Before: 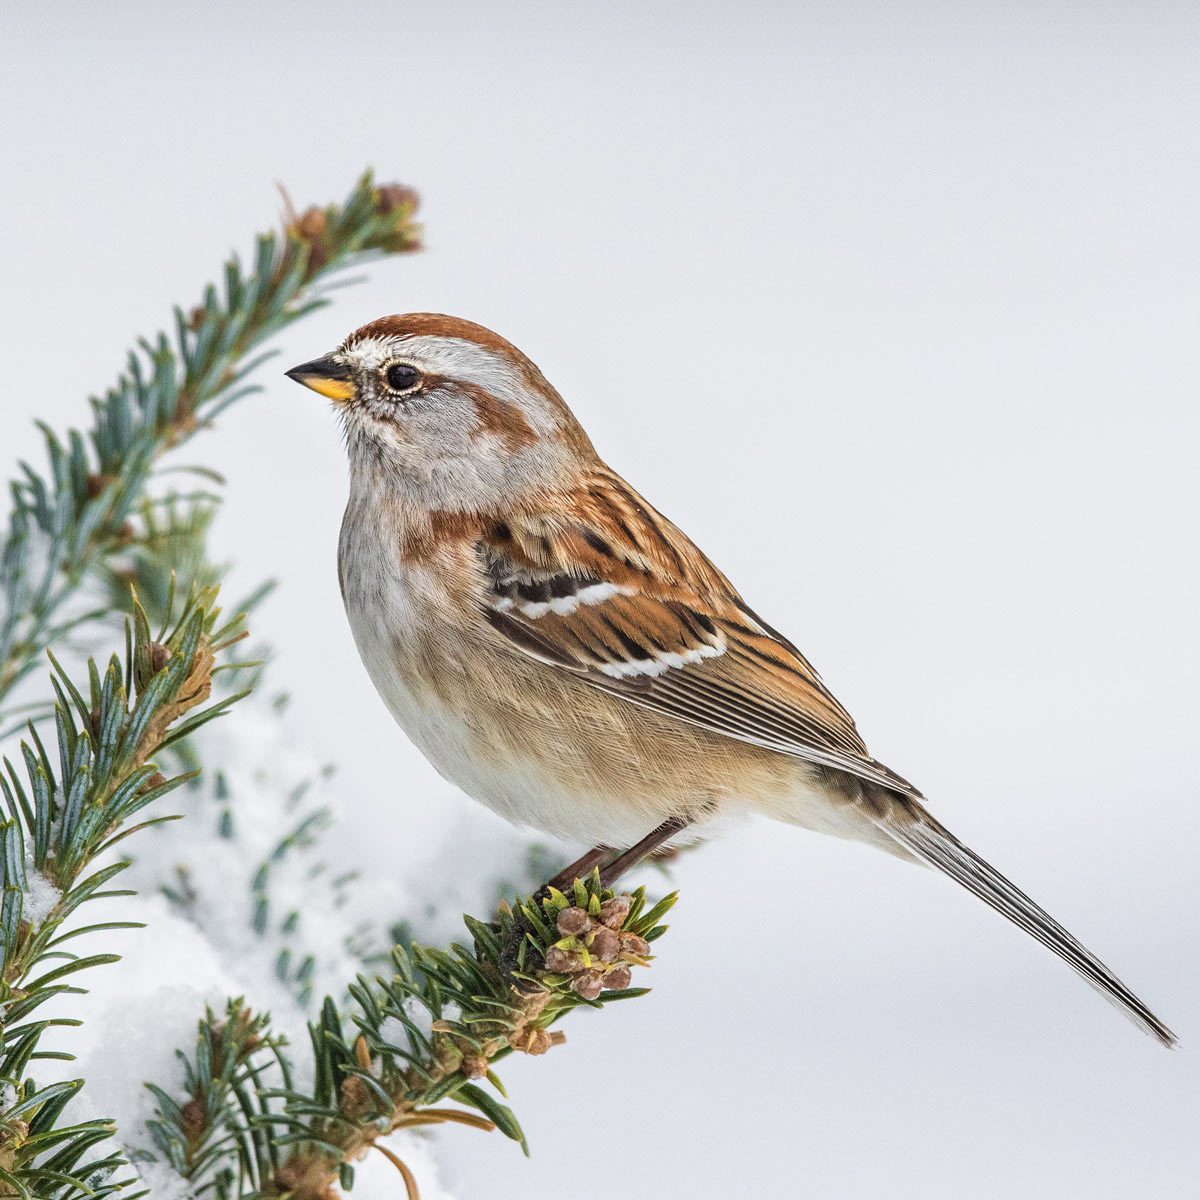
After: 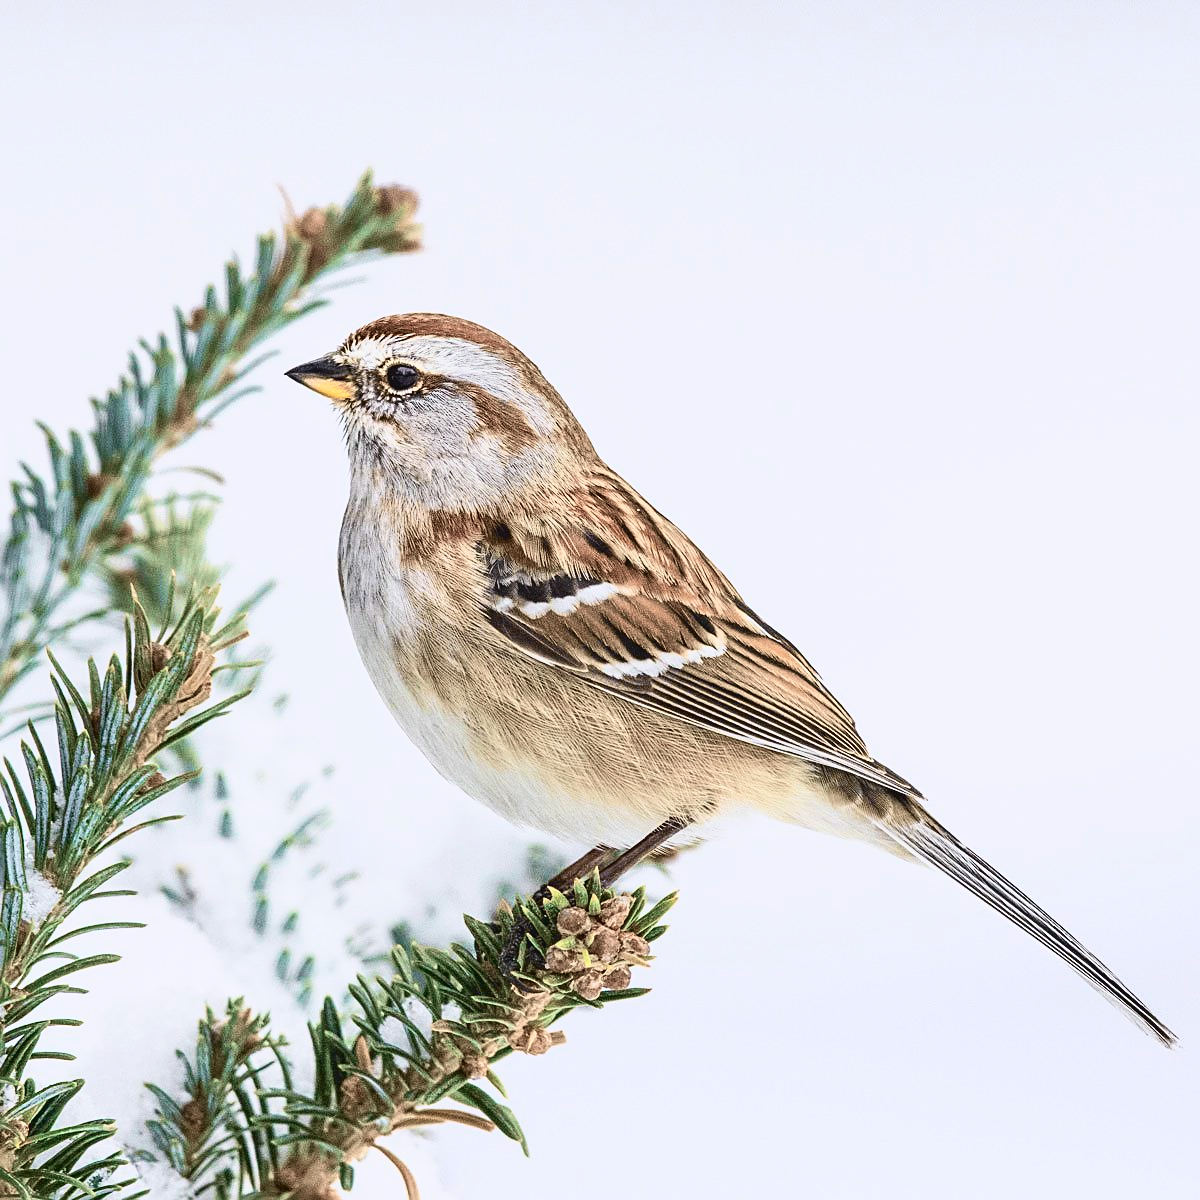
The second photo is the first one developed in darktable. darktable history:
tone curve: curves: ch0 [(0, 0.039) (0.104, 0.094) (0.285, 0.301) (0.673, 0.796) (0.845, 0.932) (0.994, 0.971)]; ch1 [(0, 0) (0.356, 0.385) (0.424, 0.405) (0.498, 0.502) (0.586, 0.57) (0.657, 0.642) (1, 1)]; ch2 [(0, 0) (0.424, 0.438) (0.46, 0.453) (0.515, 0.505) (0.557, 0.57) (0.612, 0.583) (0.722, 0.67) (1, 1)], color space Lab, independent channels, preserve colors none
sharpen: on, module defaults
